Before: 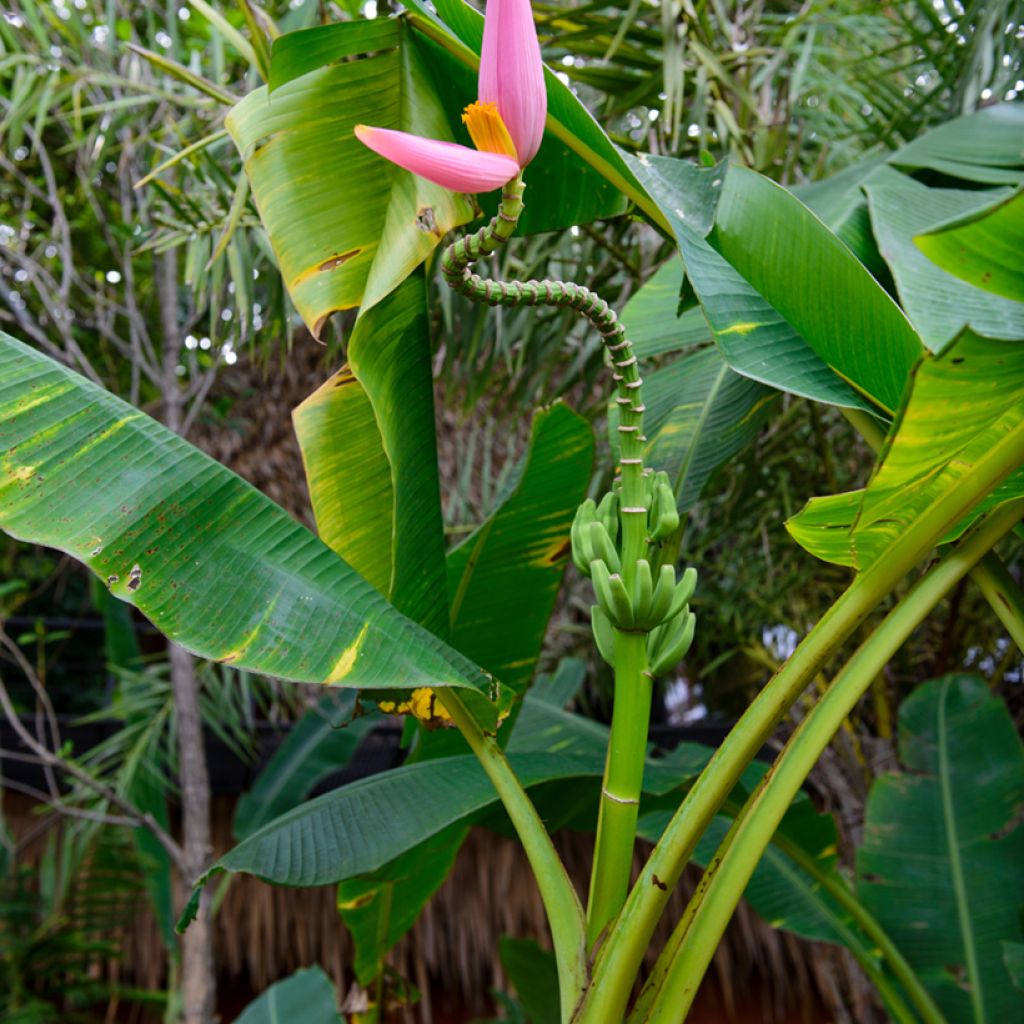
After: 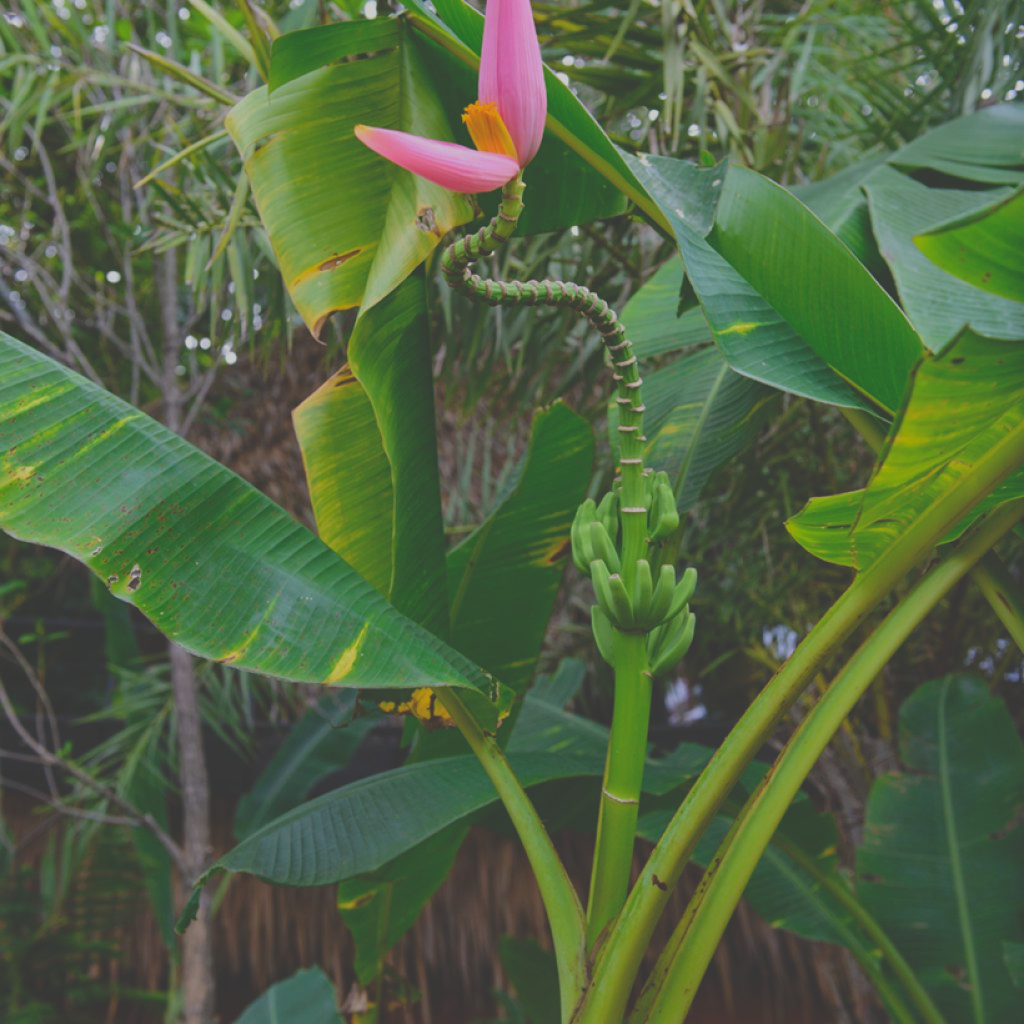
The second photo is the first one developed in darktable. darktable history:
lowpass: radius 0.1, contrast 0.85, saturation 1.1, unbound 0
exposure: black level correction -0.036, exposure -0.497 EV, compensate highlight preservation false
